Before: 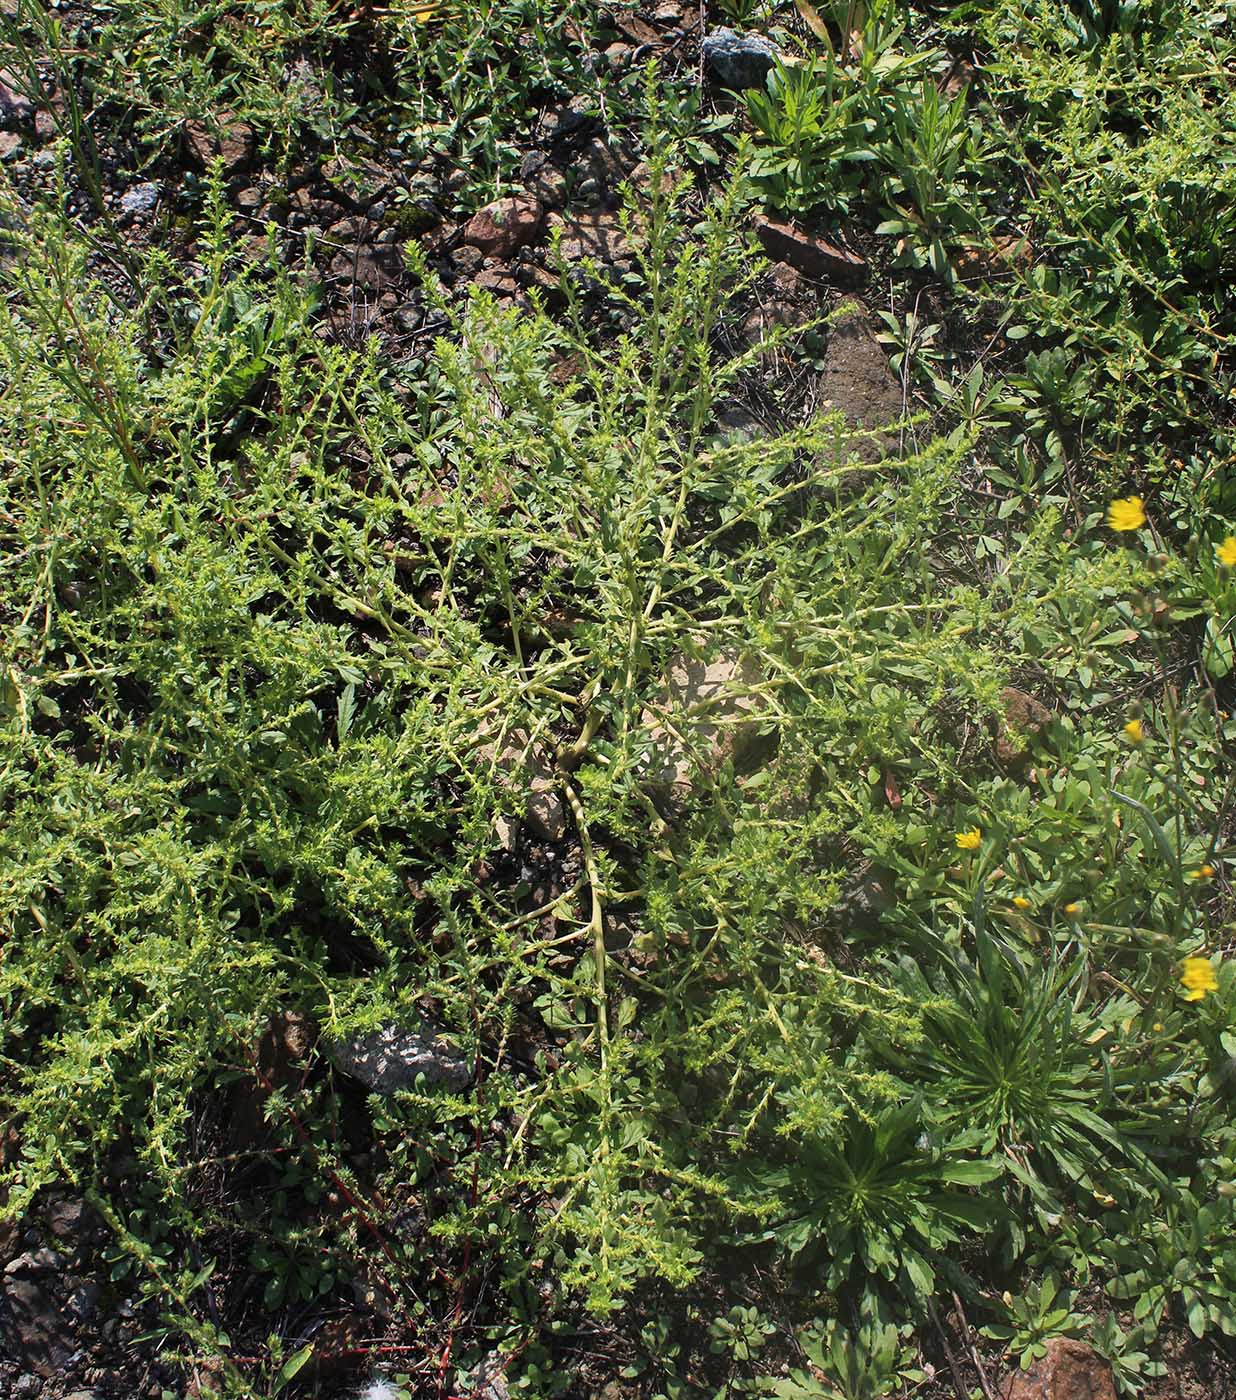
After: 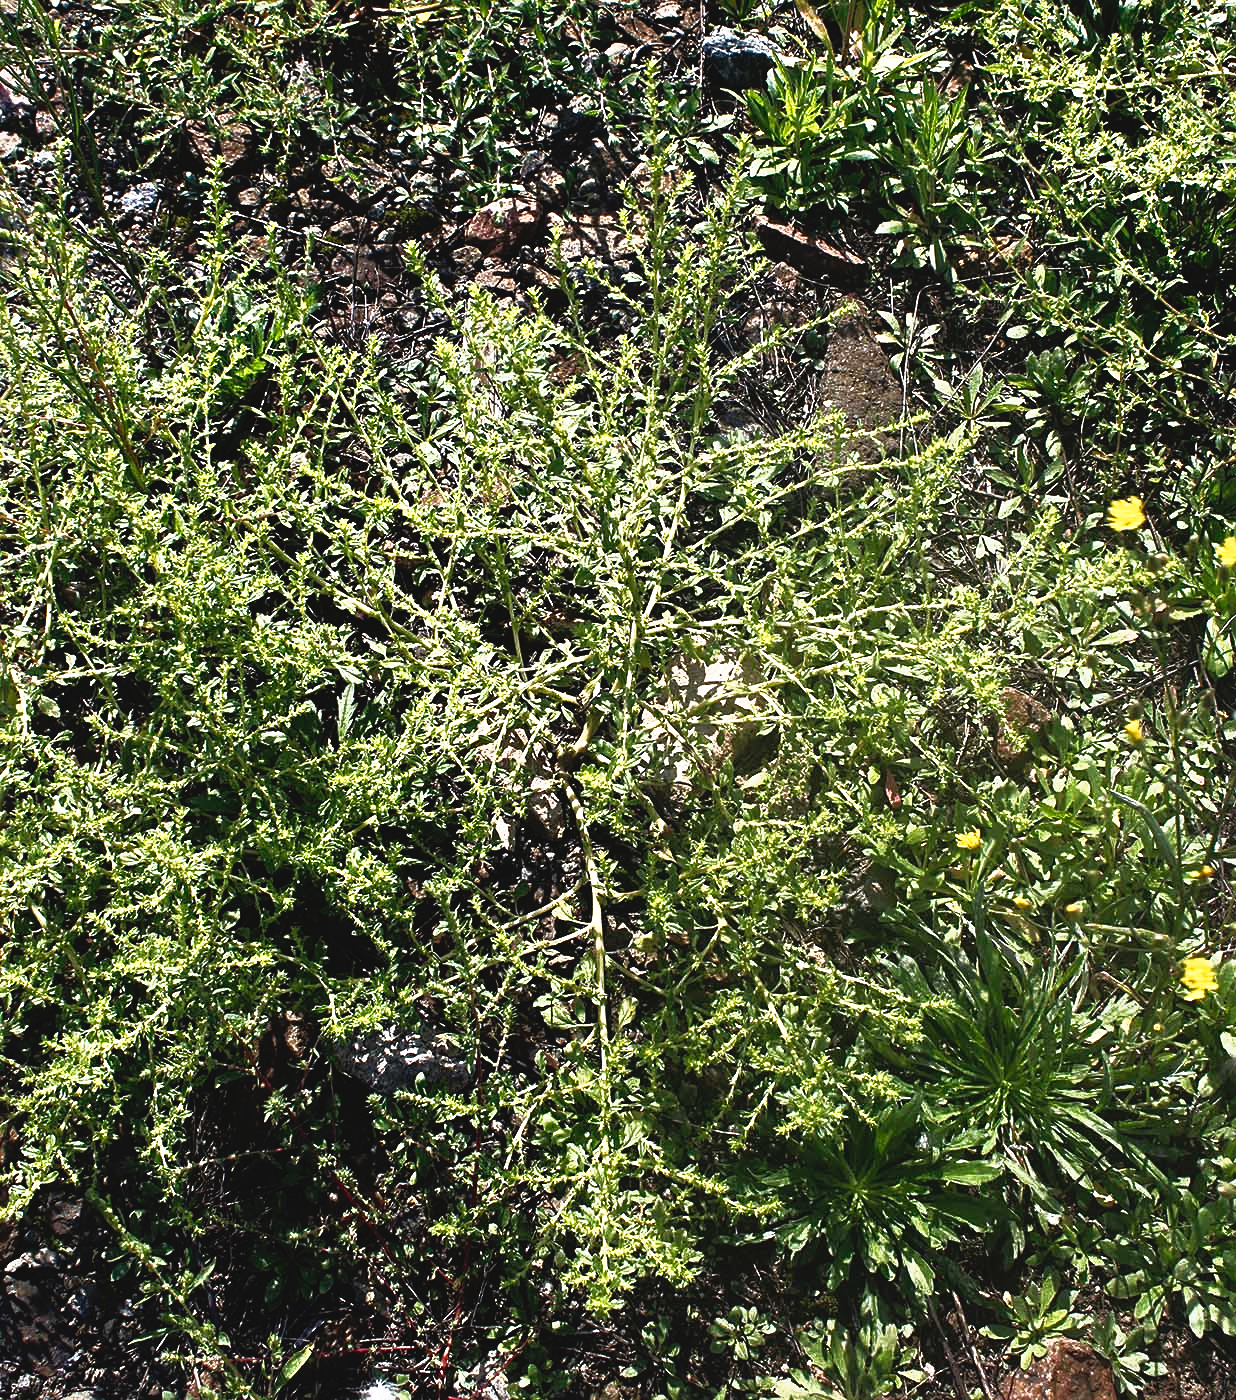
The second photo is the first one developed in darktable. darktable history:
tone curve: curves: ch0 [(0, 0.049) (0.113, 0.084) (0.285, 0.301) (0.673, 0.796) (0.845, 0.932) (0.994, 0.971)]; ch1 [(0, 0) (0.456, 0.424) (0.498, 0.5) (0.57, 0.557) (0.631, 0.635) (1, 1)]; ch2 [(0, 0) (0.395, 0.398) (0.44, 0.456) (0.502, 0.507) (0.55, 0.559) (0.67, 0.702) (1, 1)], preserve colors none
sharpen: radius 2.506, amount 0.336
exposure: exposure 0.134 EV, compensate exposure bias true, compensate highlight preservation false
base curve: curves: ch0 [(0, 0) (0.564, 0.291) (0.802, 0.731) (1, 1)]
